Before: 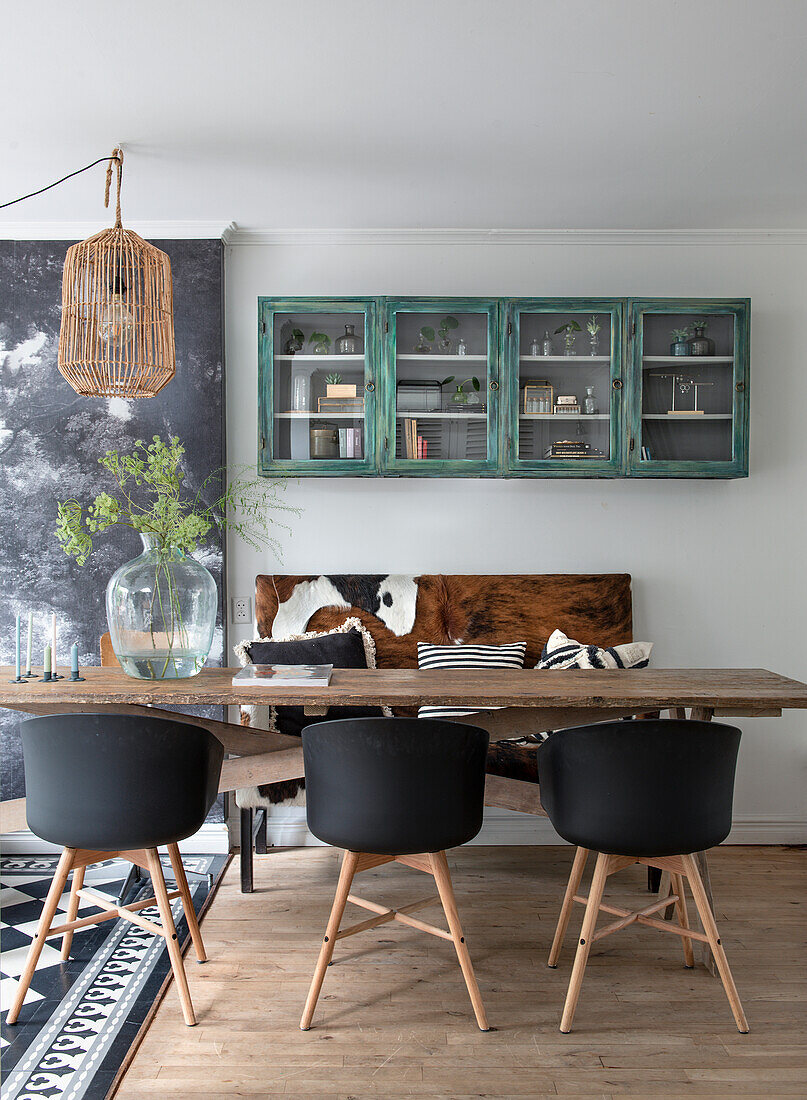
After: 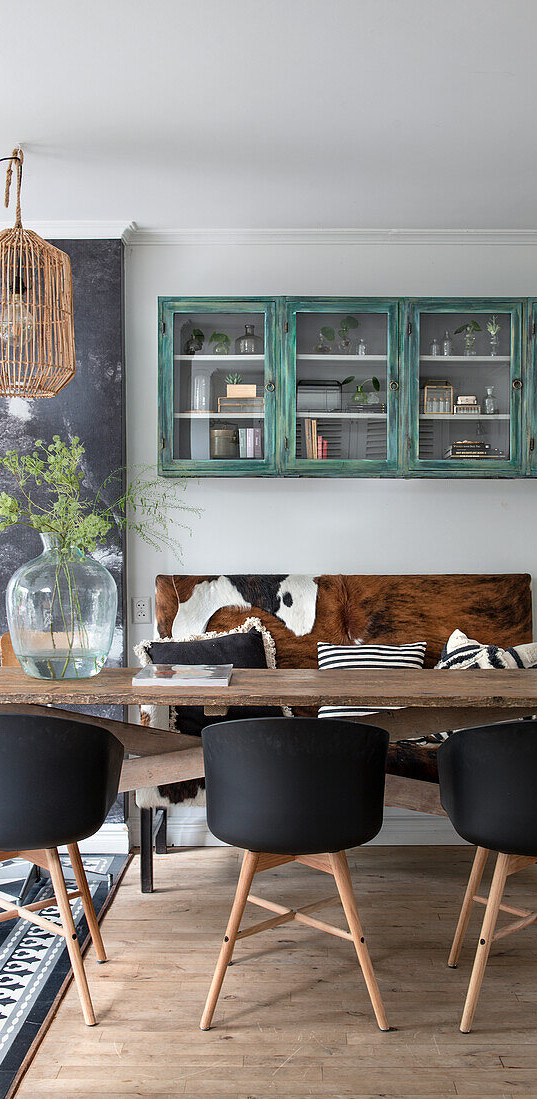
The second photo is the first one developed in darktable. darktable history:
crop and rotate: left 12.427%, right 20.934%
